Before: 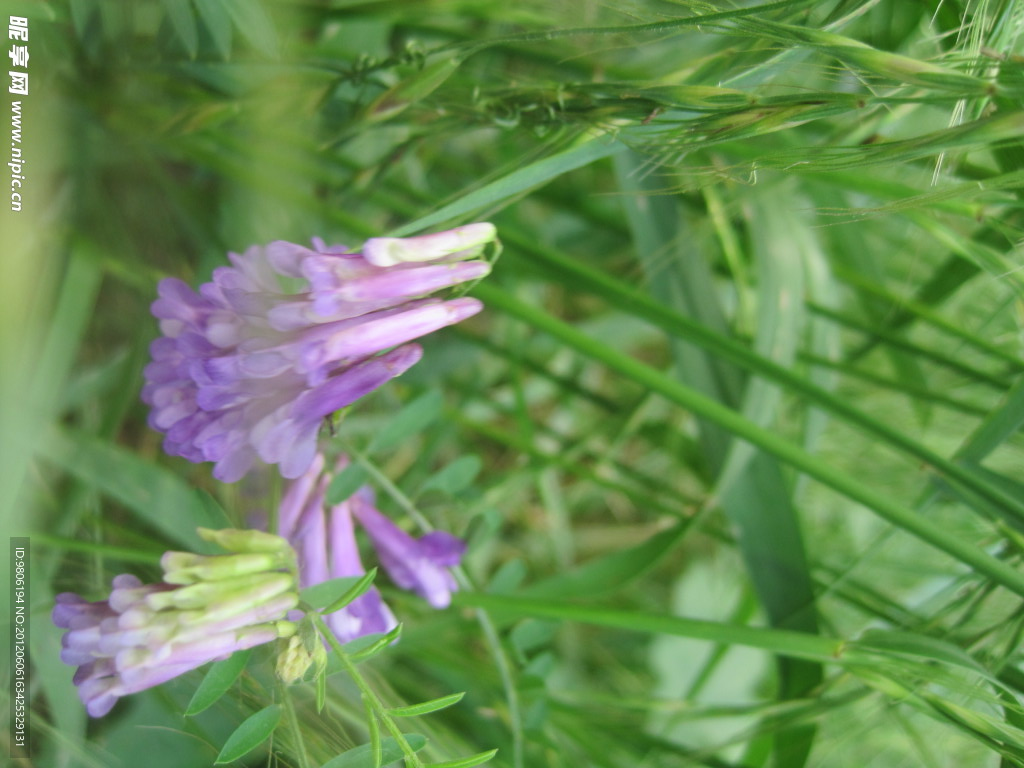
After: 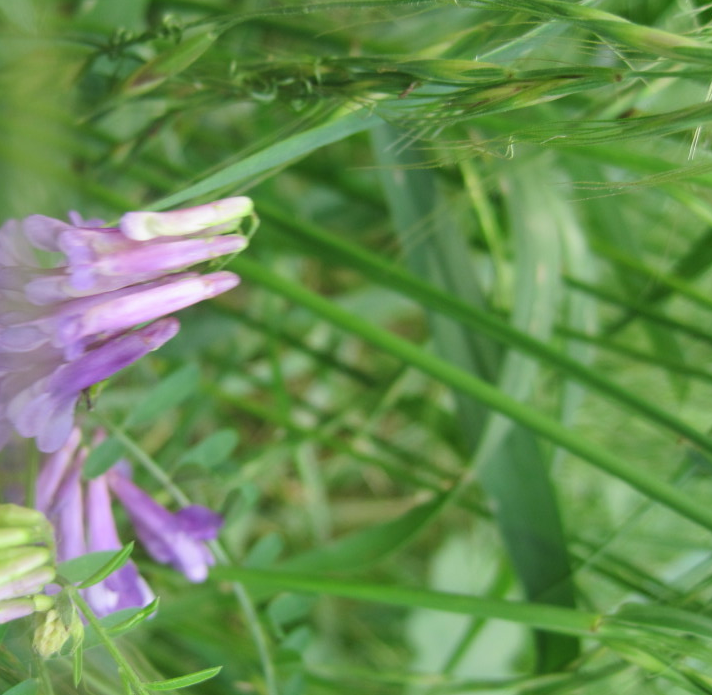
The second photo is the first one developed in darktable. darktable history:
crop and rotate: left 23.755%, top 3.402%, right 6.642%, bottom 6.013%
